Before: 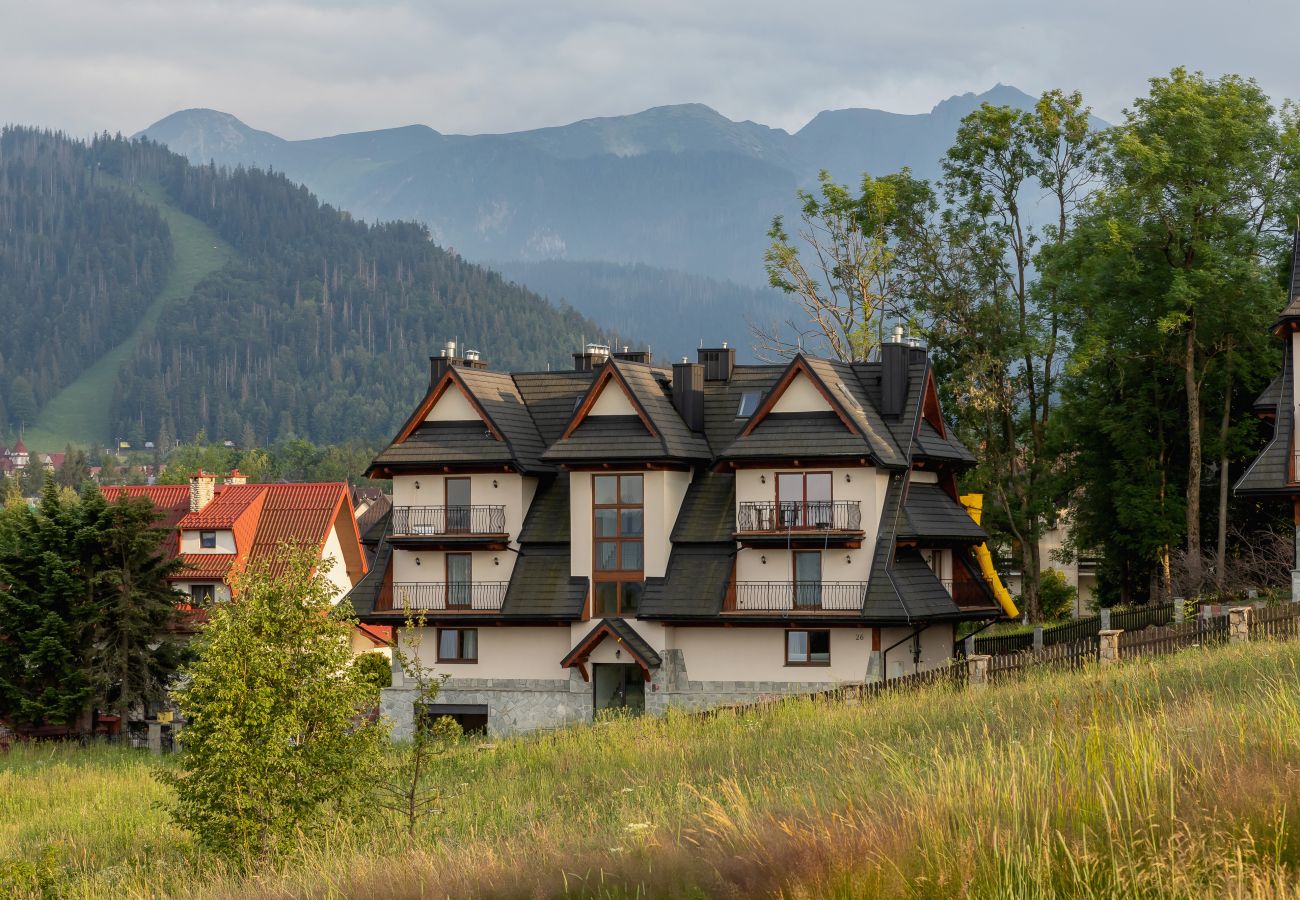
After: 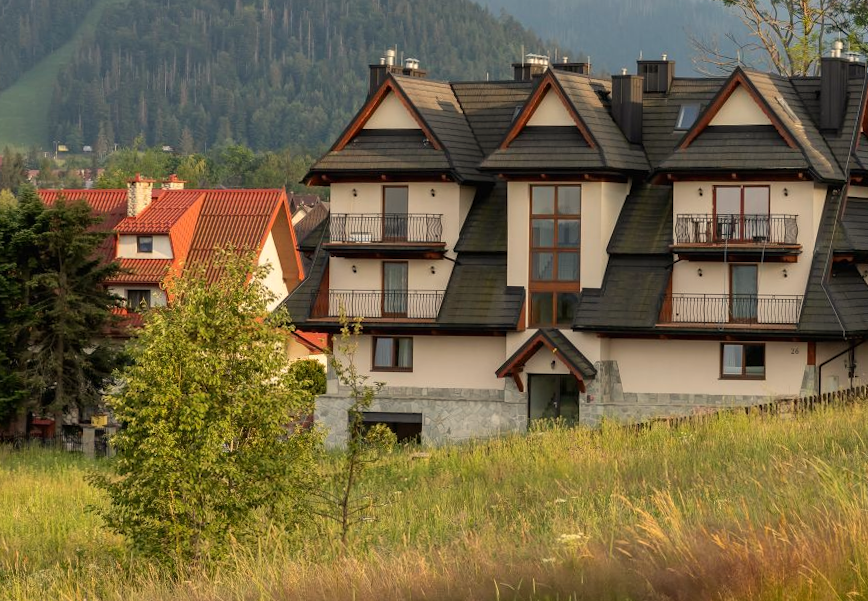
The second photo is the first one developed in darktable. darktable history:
crop and rotate: angle -0.82°, left 3.85%, top 31.828%, right 27.992%
white balance: red 1.045, blue 0.932
